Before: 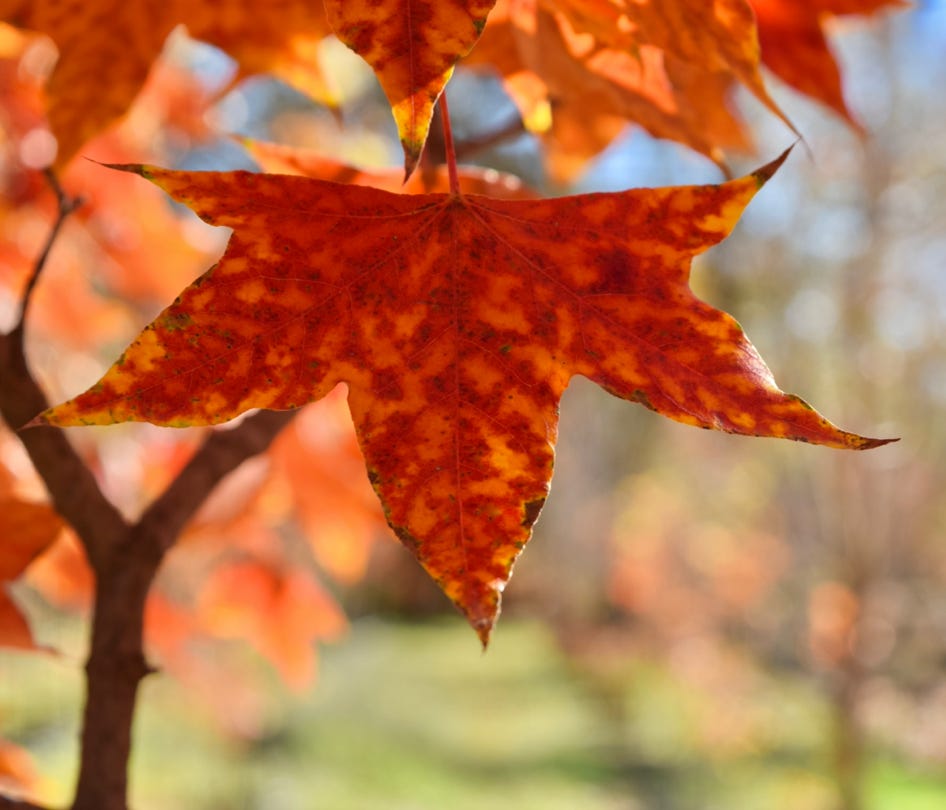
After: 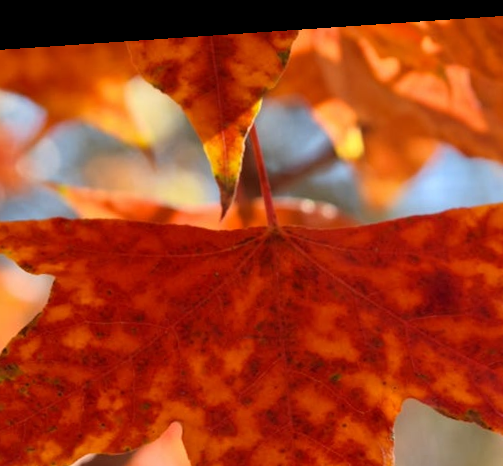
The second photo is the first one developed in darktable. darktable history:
crop: left 19.556%, right 30.401%, bottom 46.458%
rotate and perspective: rotation -4.2°, shear 0.006, automatic cropping off
